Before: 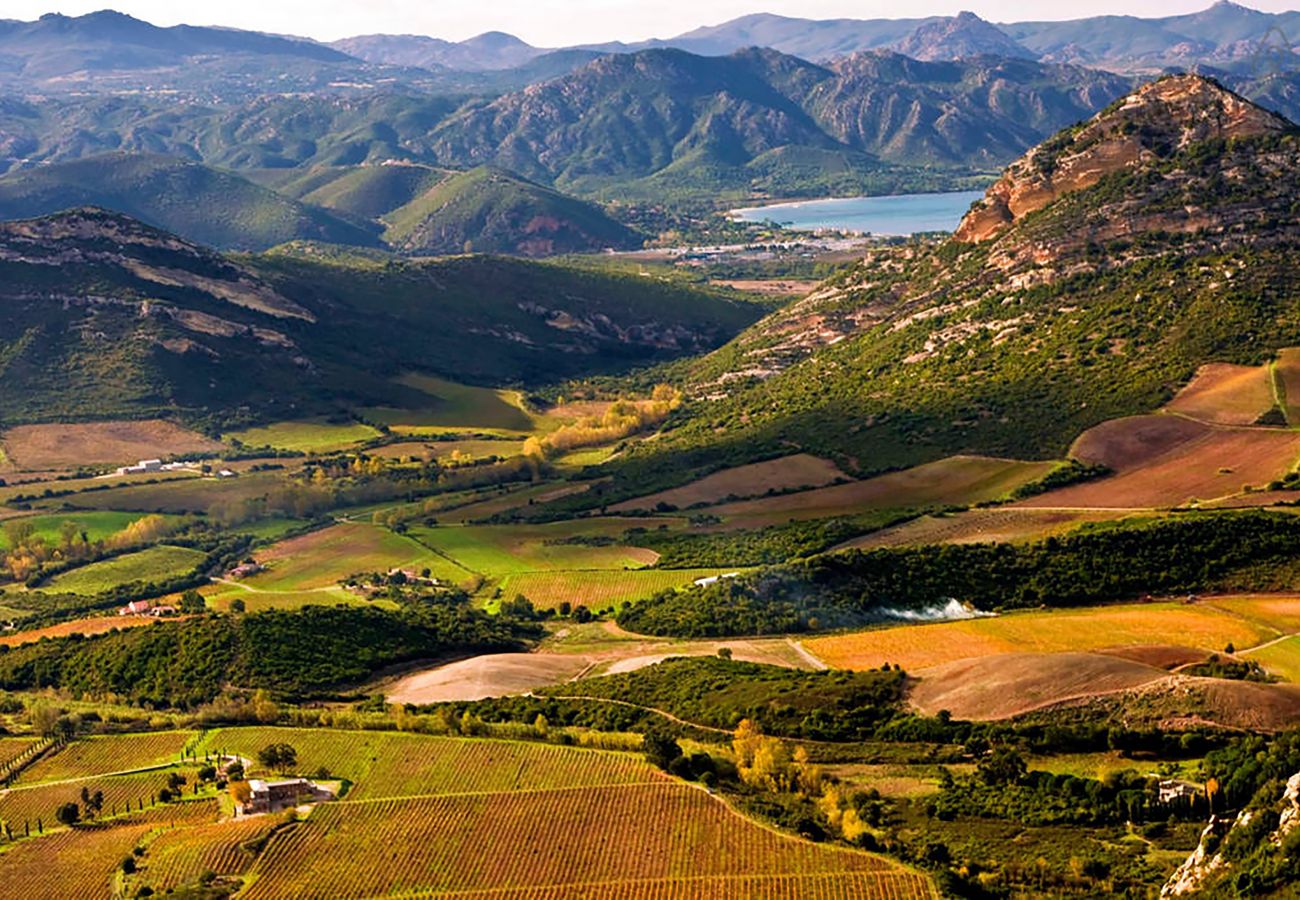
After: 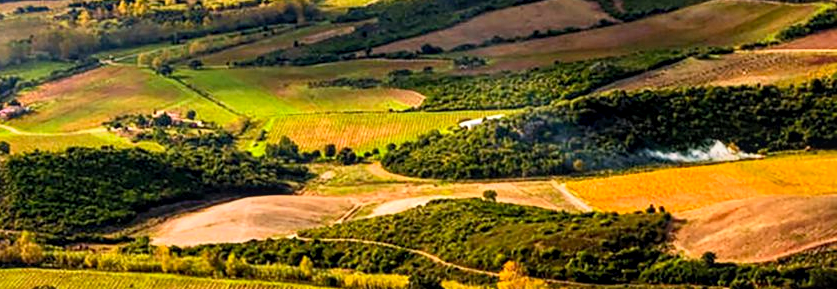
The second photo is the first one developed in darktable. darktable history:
tone equalizer: on, module defaults
local contrast: on, module defaults
exposure: black level correction 0.001, compensate highlight preservation false
contrast brightness saturation: contrast 0.197, brightness 0.169, saturation 0.227
crop: left 18.085%, top 50.988%, right 17.497%, bottom 16.845%
